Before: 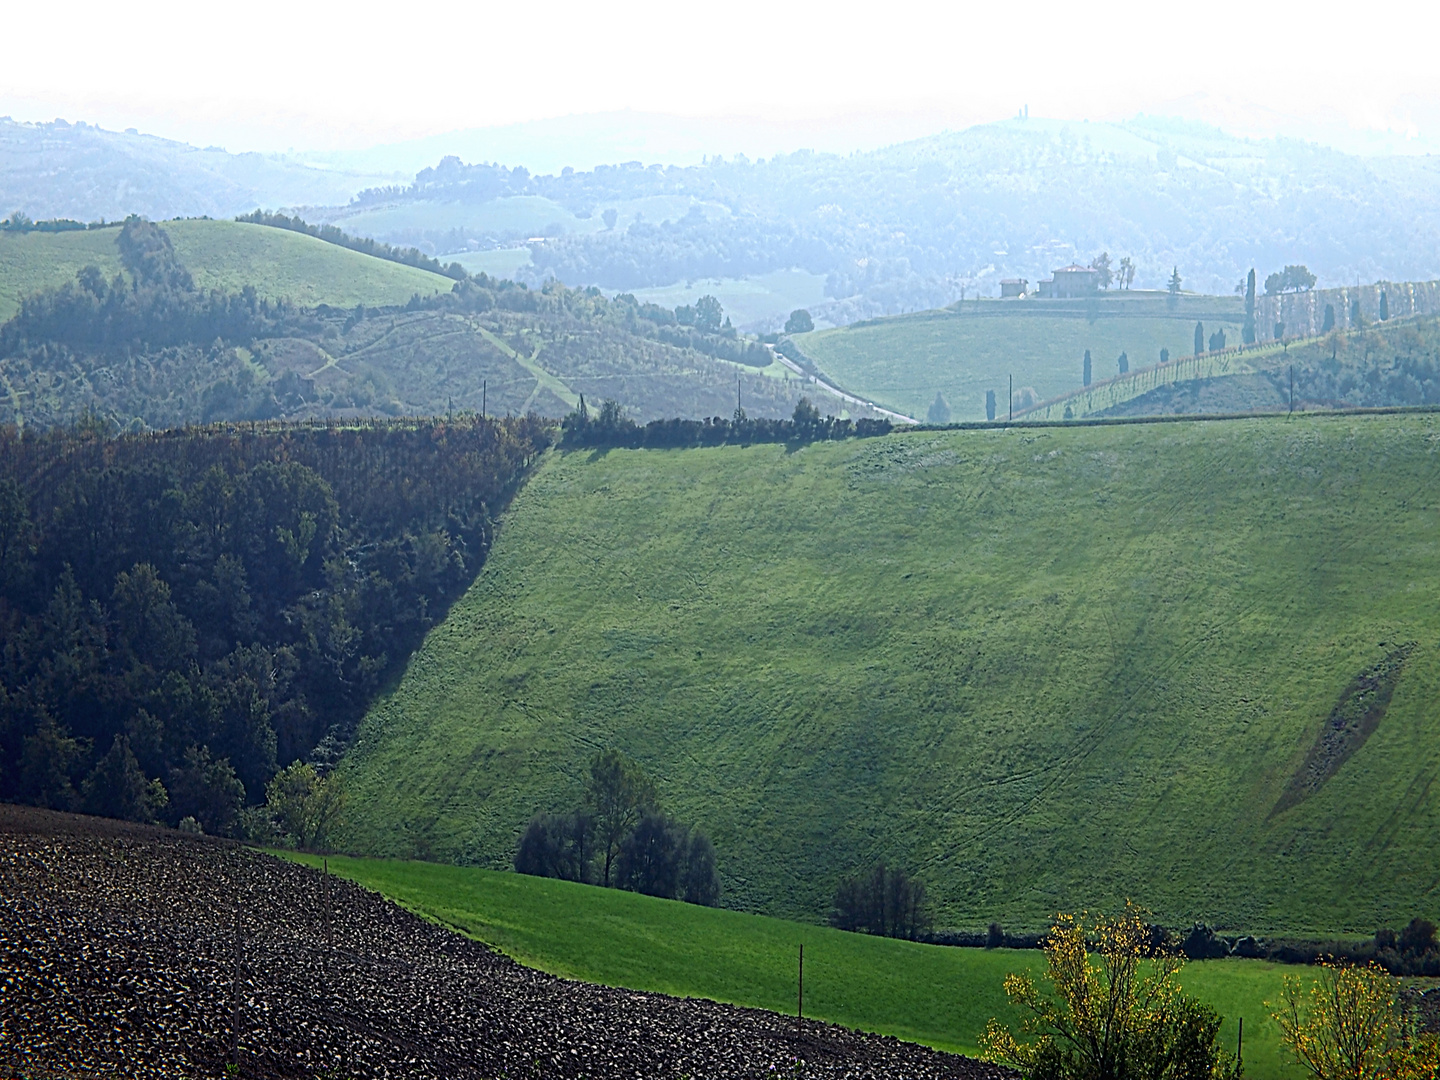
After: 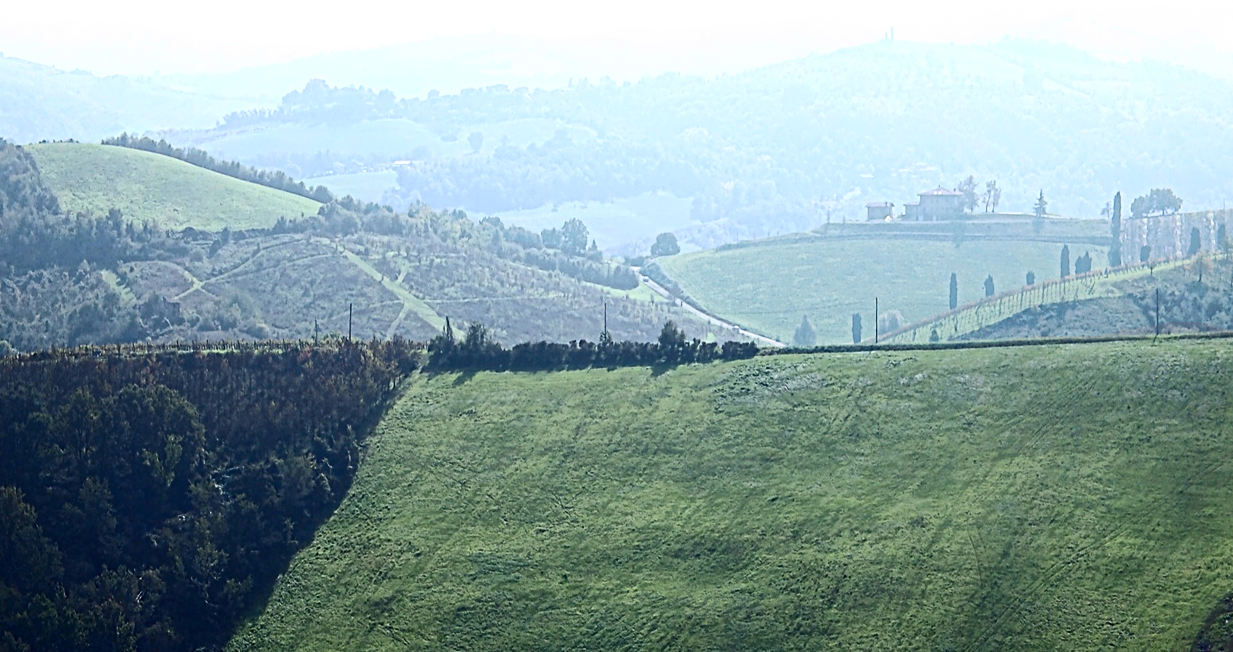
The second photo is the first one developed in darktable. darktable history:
crop and rotate: left 9.345%, top 7.22%, right 4.982%, bottom 32.331%
contrast brightness saturation: contrast 0.28
